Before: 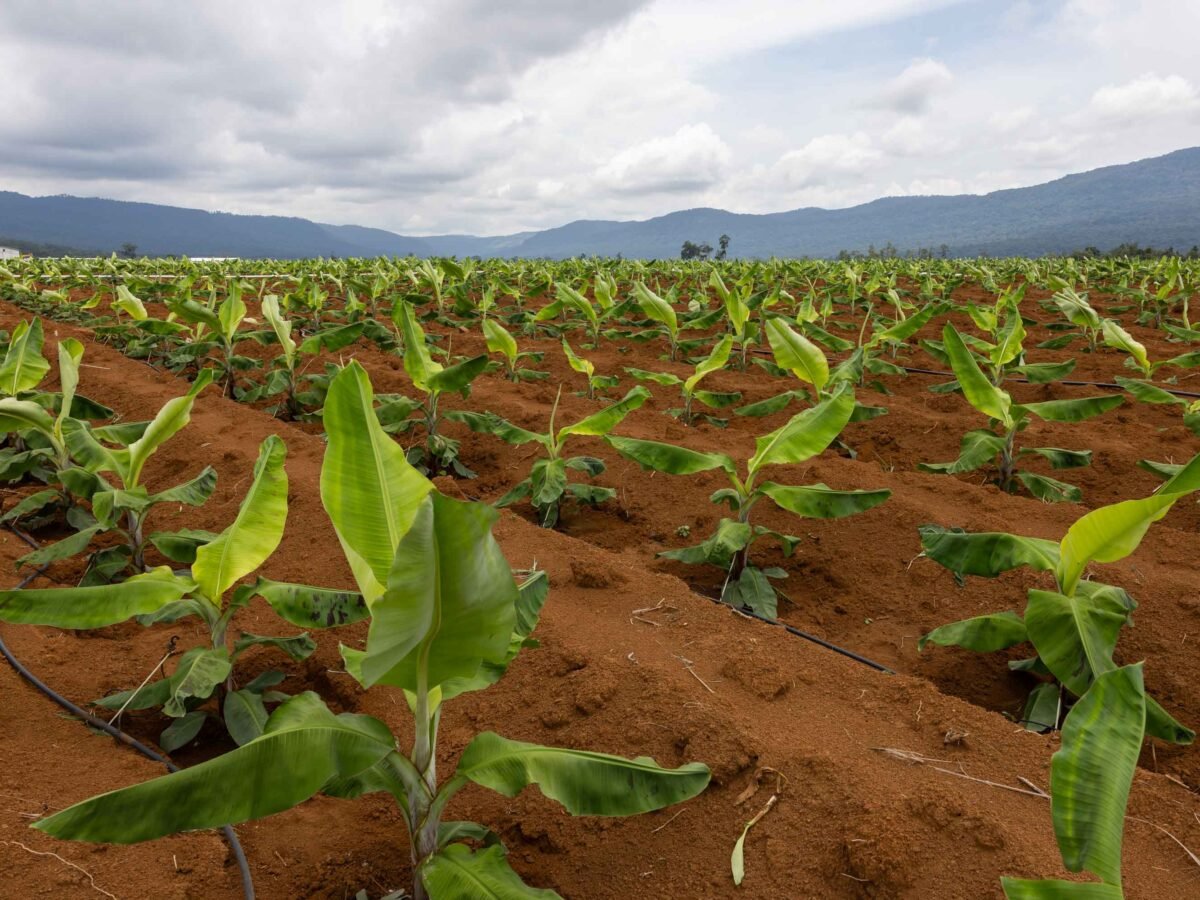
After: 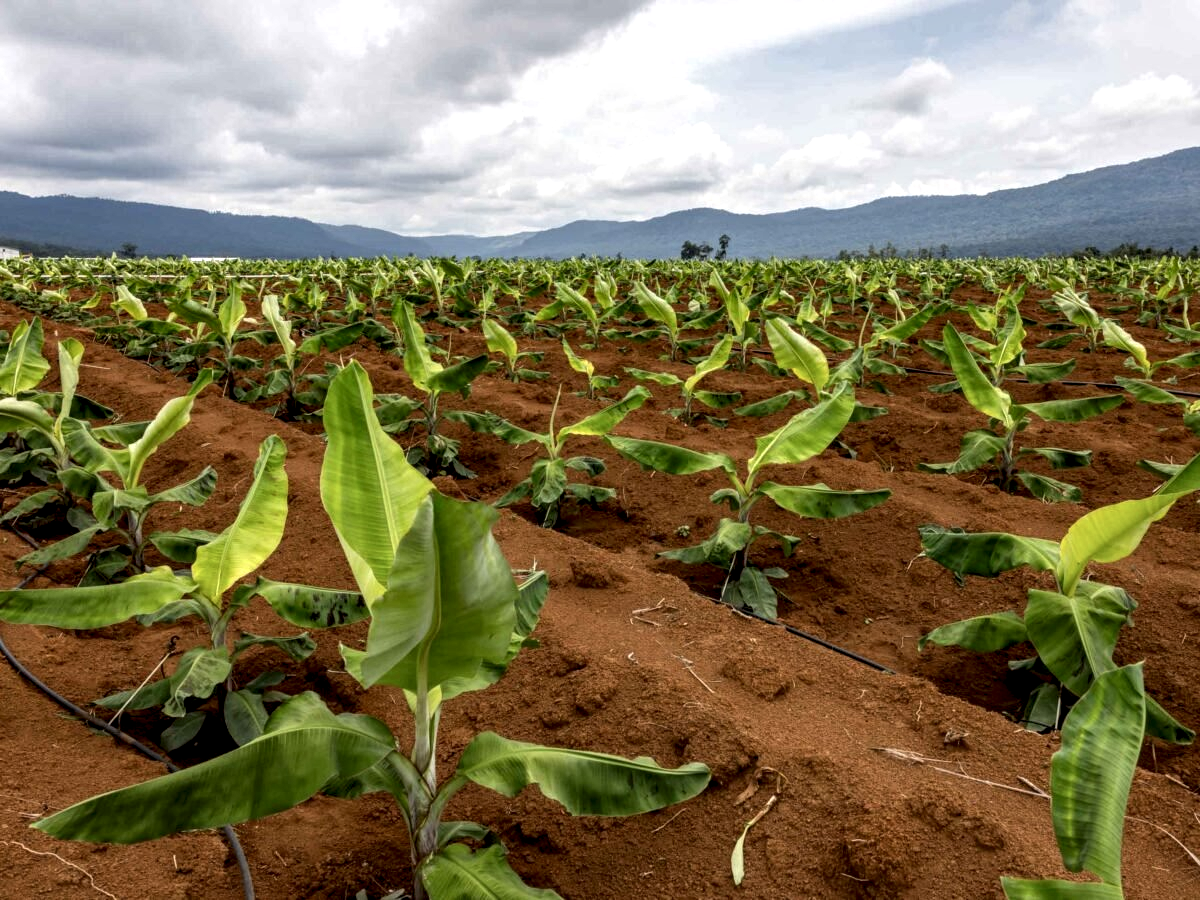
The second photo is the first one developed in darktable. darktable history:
white balance: emerald 1
local contrast: highlights 65%, shadows 54%, detail 169%, midtone range 0.514
